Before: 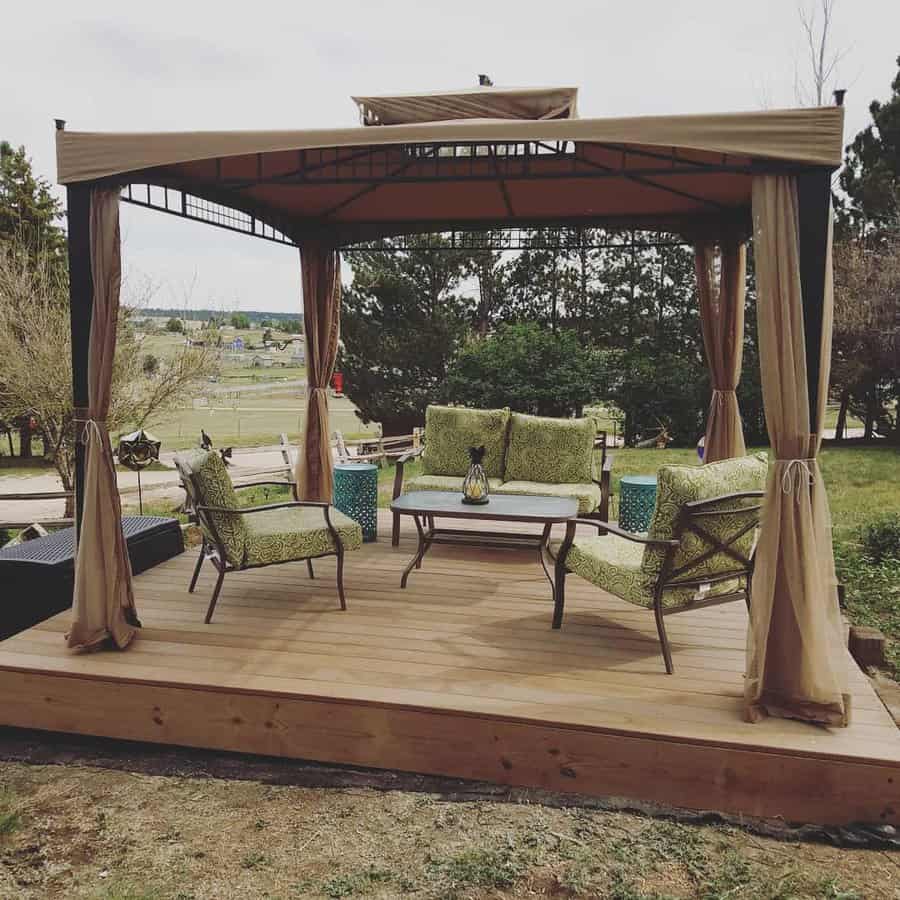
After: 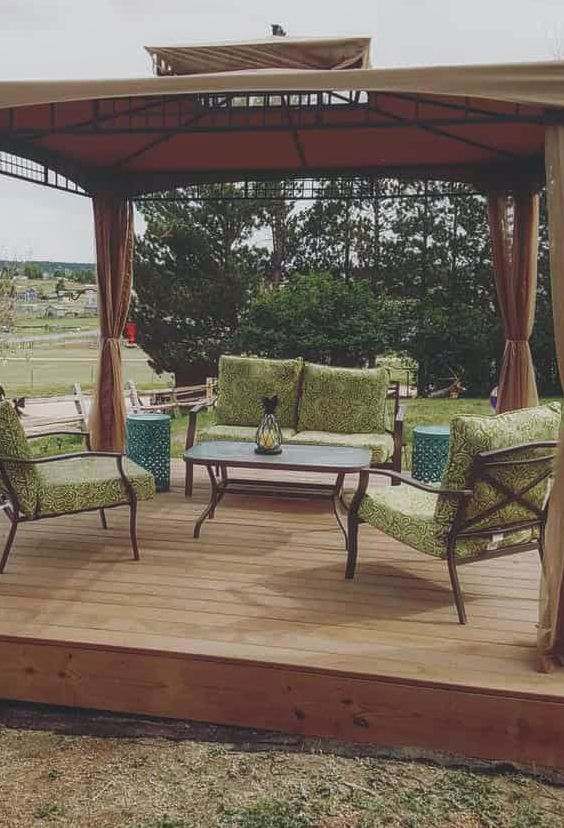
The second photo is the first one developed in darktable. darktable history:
local contrast: on, module defaults
crop and rotate: left 23.075%, top 5.643%, right 14.204%, bottom 2.264%
contrast equalizer: y [[0.5, 0.486, 0.447, 0.446, 0.489, 0.5], [0.5 ×6], [0.5 ×6], [0 ×6], [0 ×6]], mix 0.803
tone curve: curves: ch0 [(0.001, 0.042) (0.128, 0.16) (0.452, 0.42) (0.603, 0.566) (0.754, 0.733) (1, 1)]; ch1 [(0, 0) (0.325, 0.327) (0.412, 0.441) (0.473, 0.466) (0.5, 0.499) (0.549, 0.558) (0.617, 0.625) (0.713, 0.7) (1, 1)]; ch2 [(0, 0) (0.386, 0.397) (0.445, 0.47) (0.505, 0.498) (0.529, 0.524) (0.574, 0.569) (0.652, 0.641) (1, 1)], color space Lab, independent channels, preserve colors none
